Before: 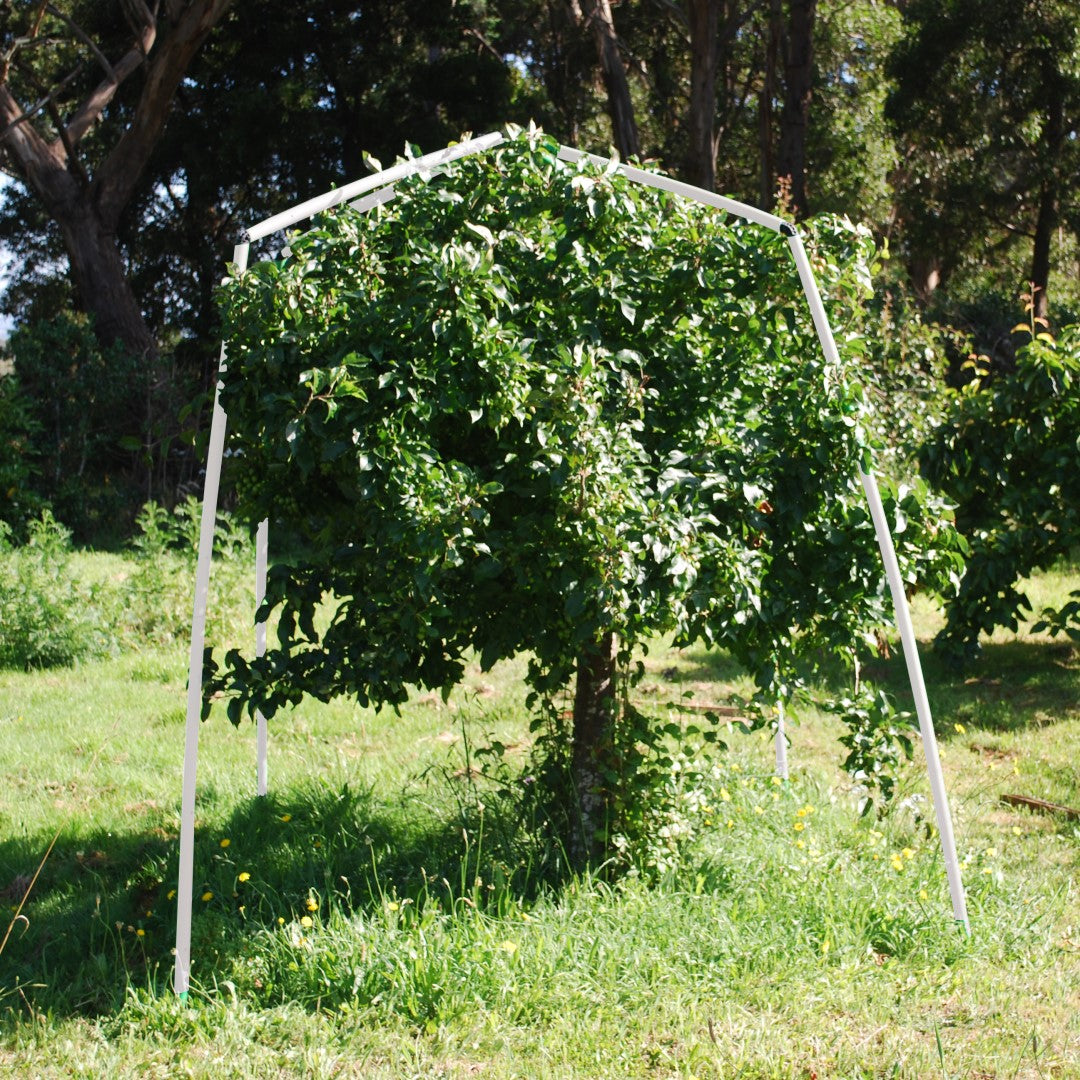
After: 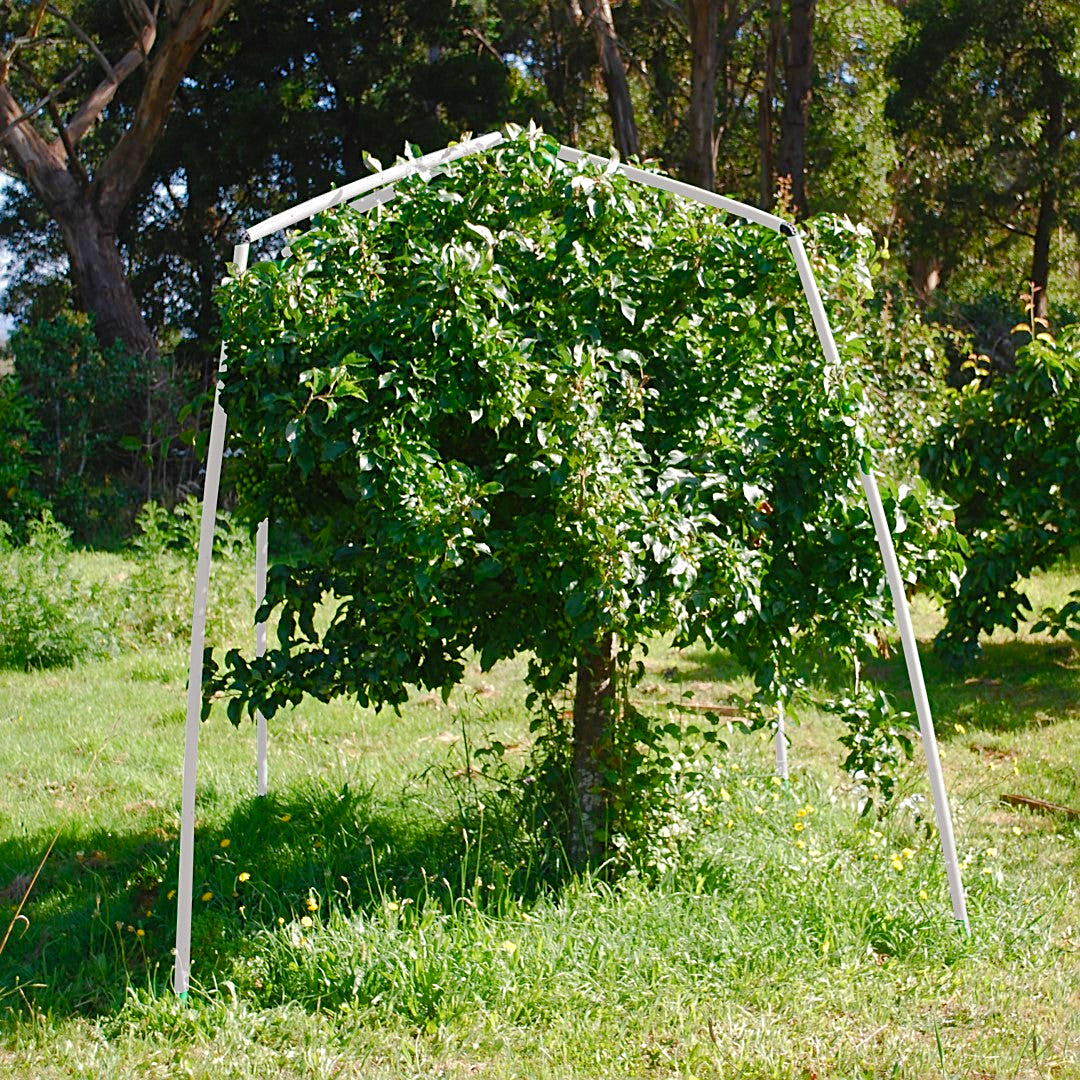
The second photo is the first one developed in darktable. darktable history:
sharpen: on, module defaults
shadows and highlights: on, module defaults
color balance rgb: perceptual saturation grading › global saturation 20%, perceptual saturation grading › highlights -25.851%, perceptual saturation grading › shadows 49.4%
